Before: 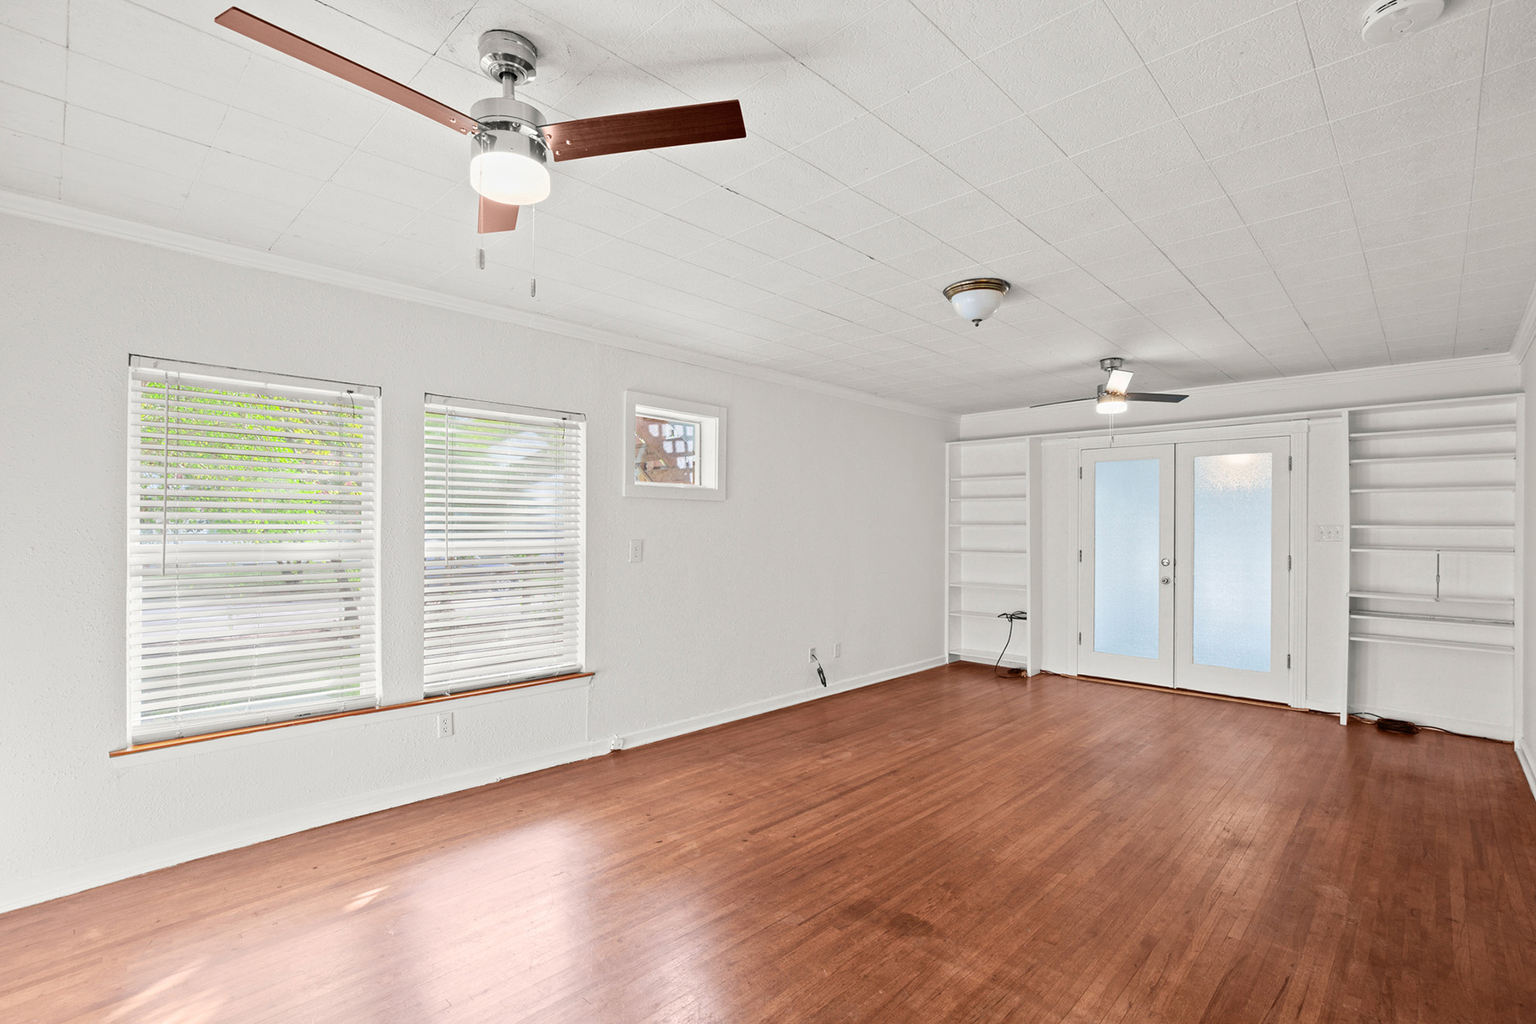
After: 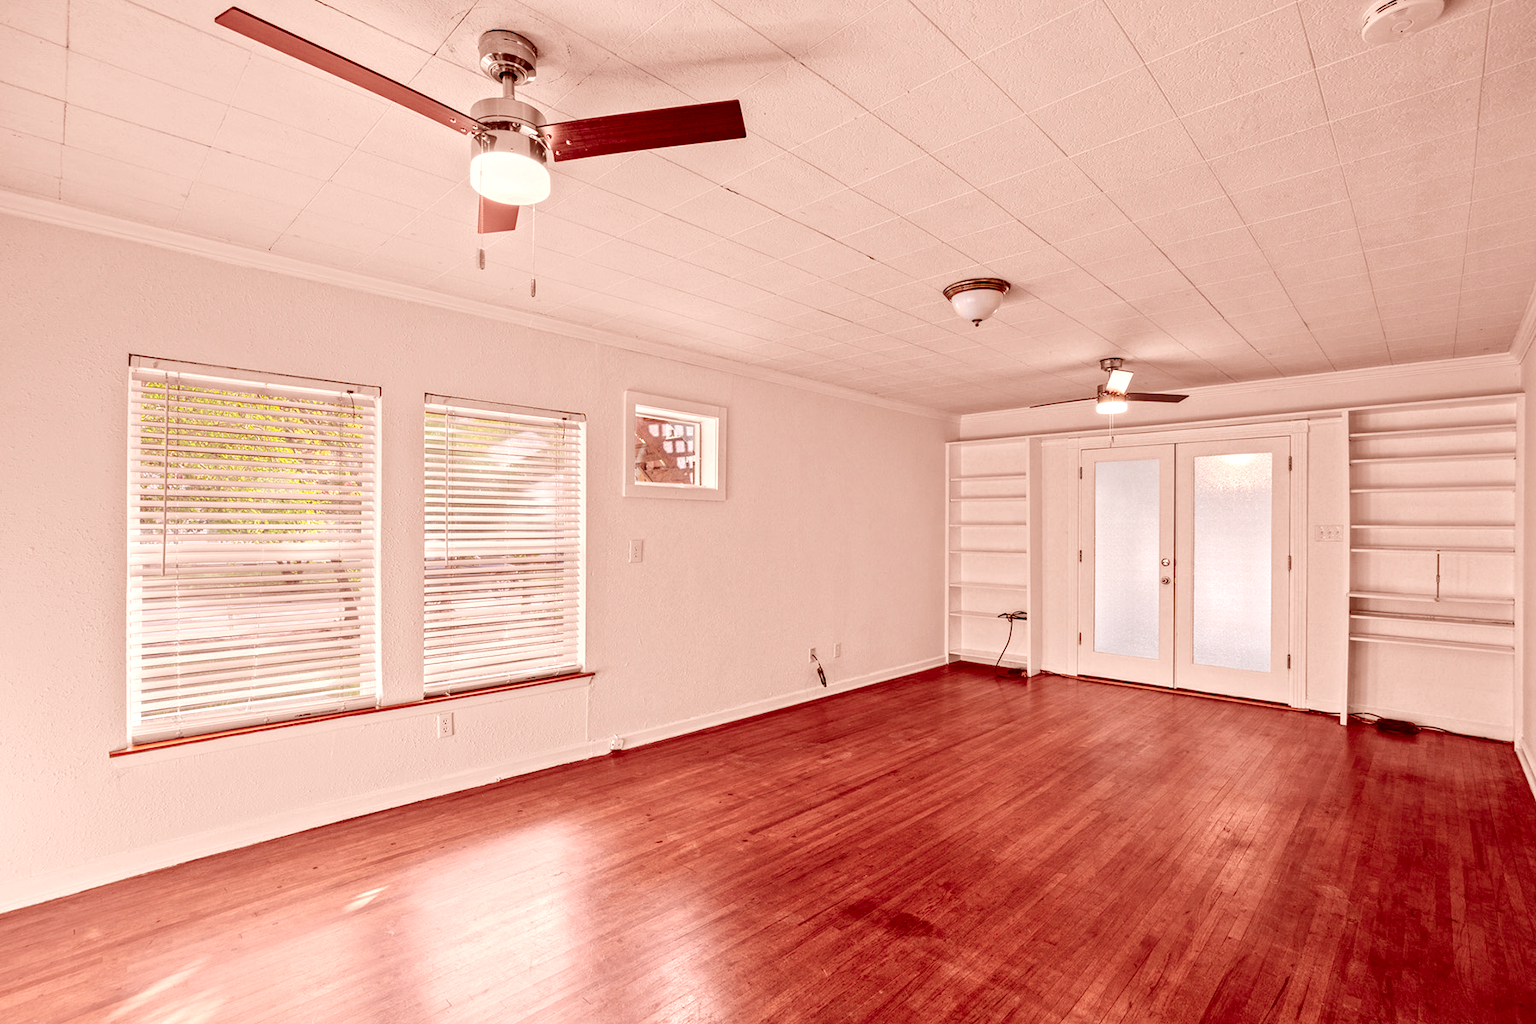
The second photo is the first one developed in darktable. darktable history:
local contrast: detail 150%
color zones: curves: ch1 [(0.239, 0.552) (0.75, 0.5)]; ch2 [(0.25, 0.462) (0.749, 0.457)]
color correction: highlights a* 9.19, highlights b* 8.77, shadows a* 39.66, shadows b* 39.93, saturation 0.786
